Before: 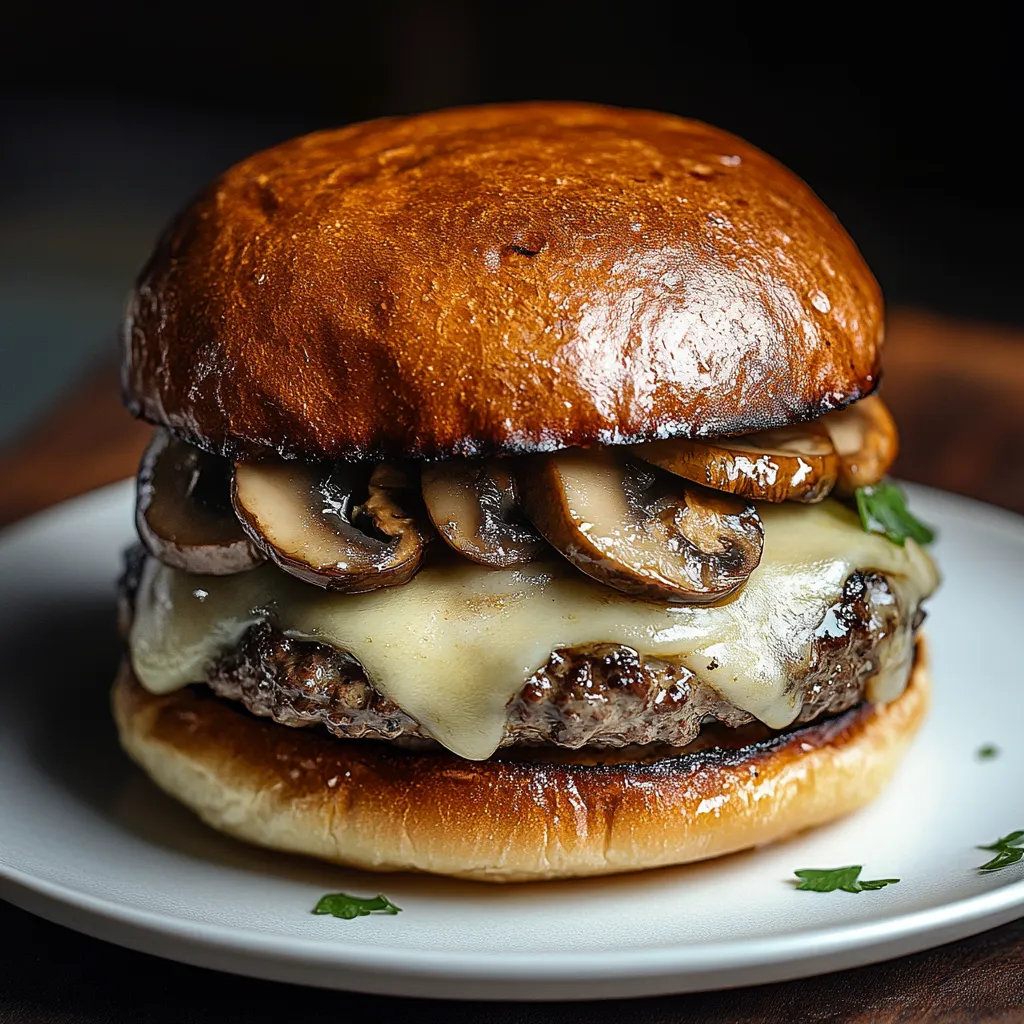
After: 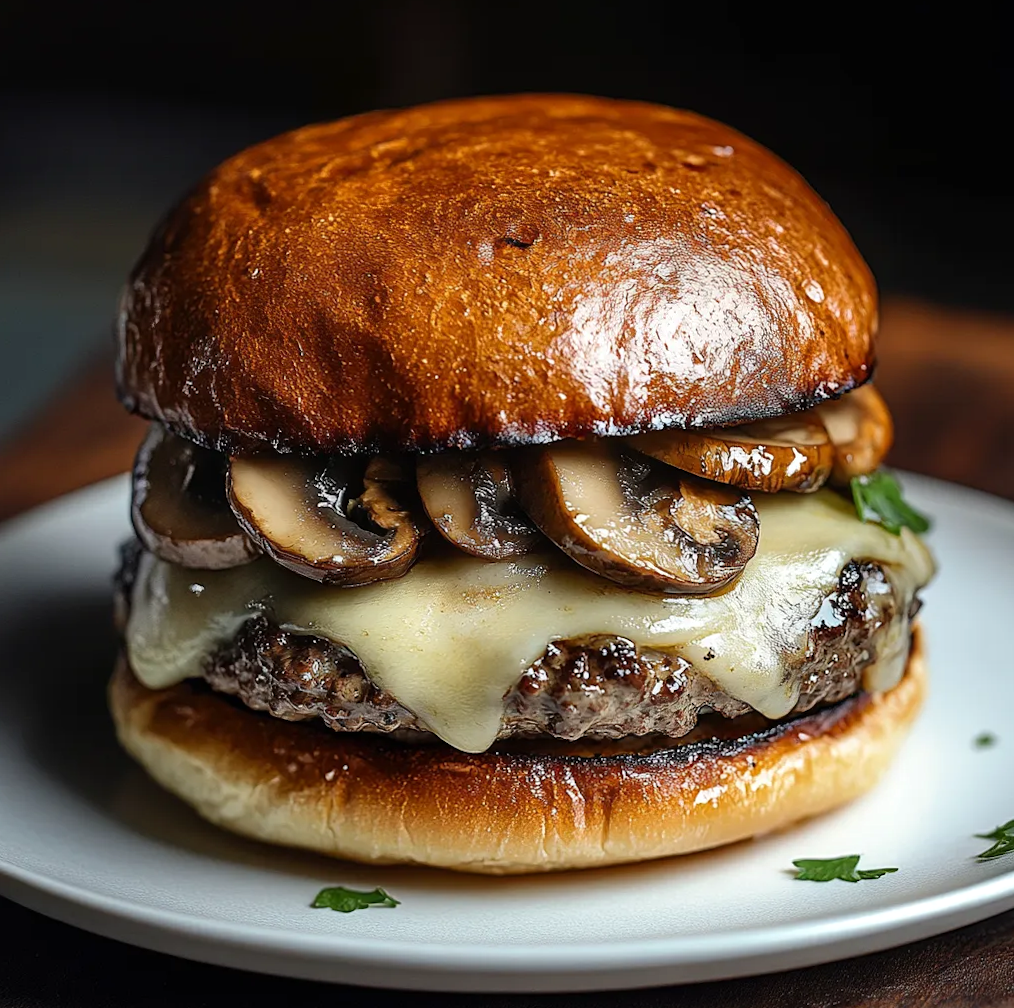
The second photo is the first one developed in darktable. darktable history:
rotate and perspective: rotation -0.45°, automatic cropping original format, crop left 0.008, crop right 0.992, crop top 0.012, crop bottom 0.988
levels: levels [0, 0.492, 0.984]
